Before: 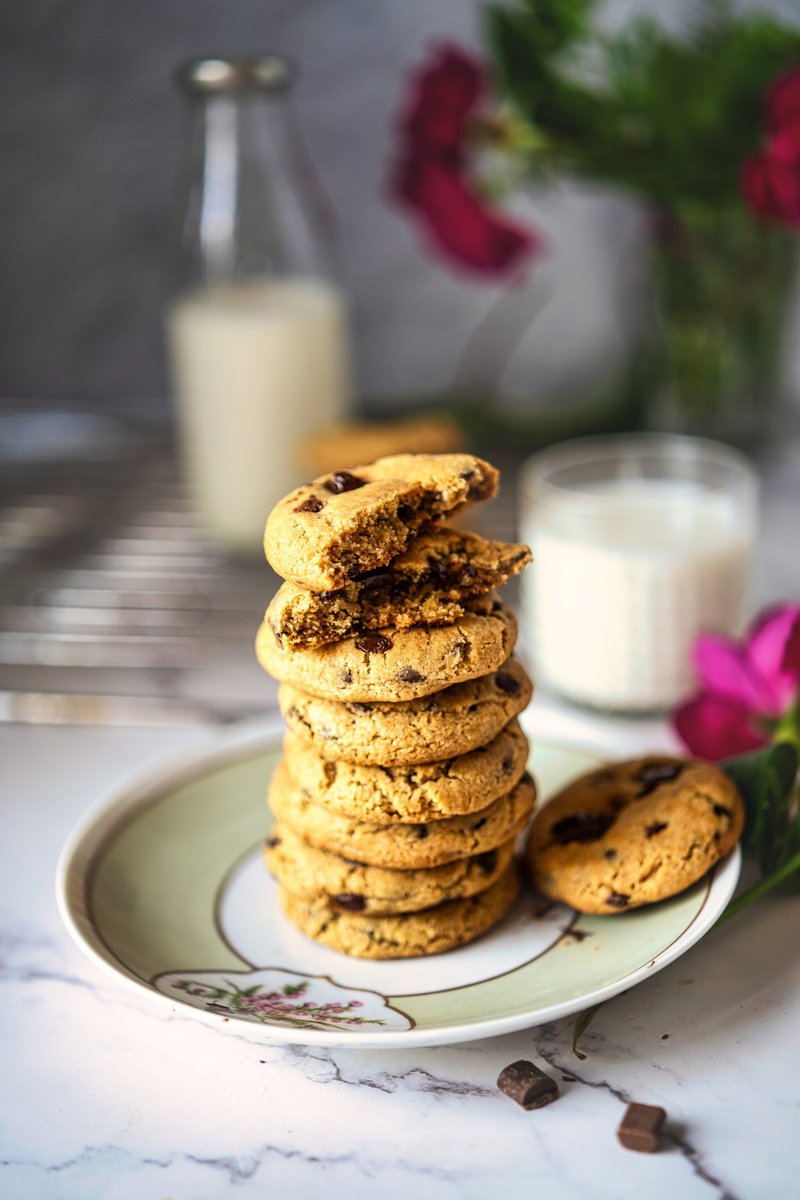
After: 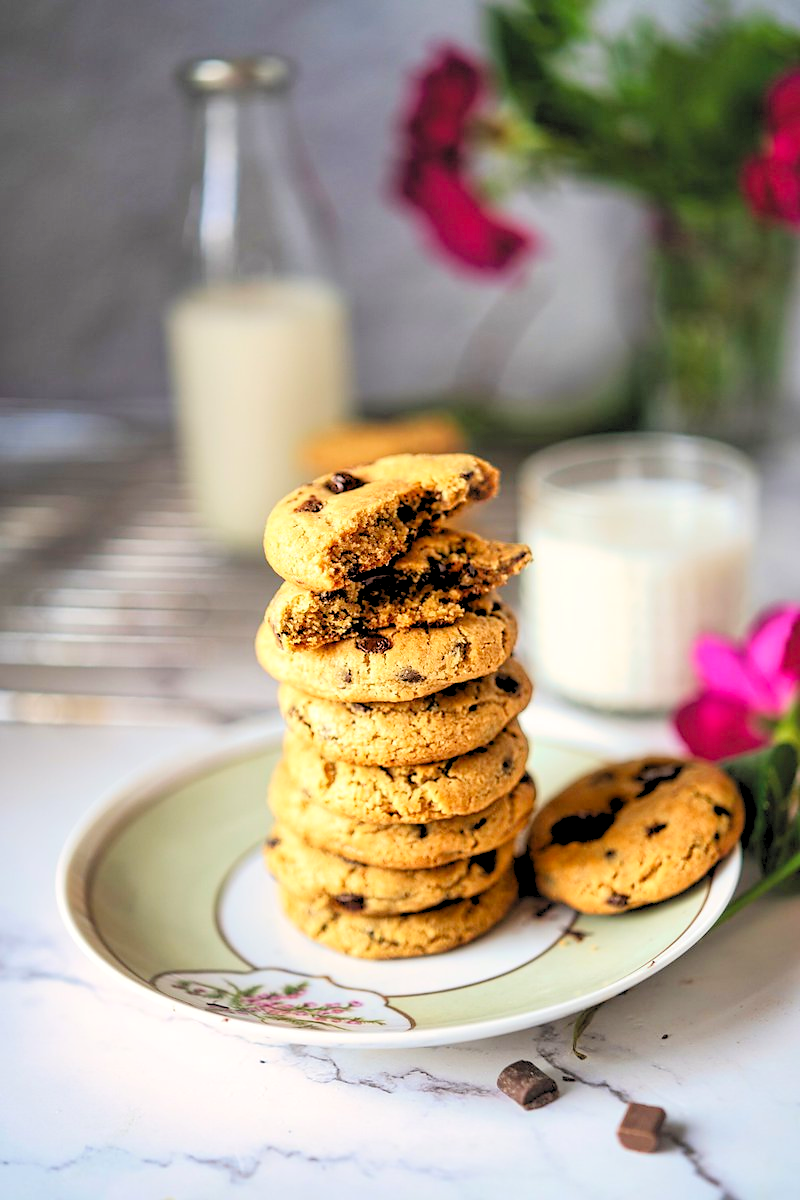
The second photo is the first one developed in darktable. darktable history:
levels: levels [0.093, 0.434, 0.988]
sharpen: radius 1, threshold 1
